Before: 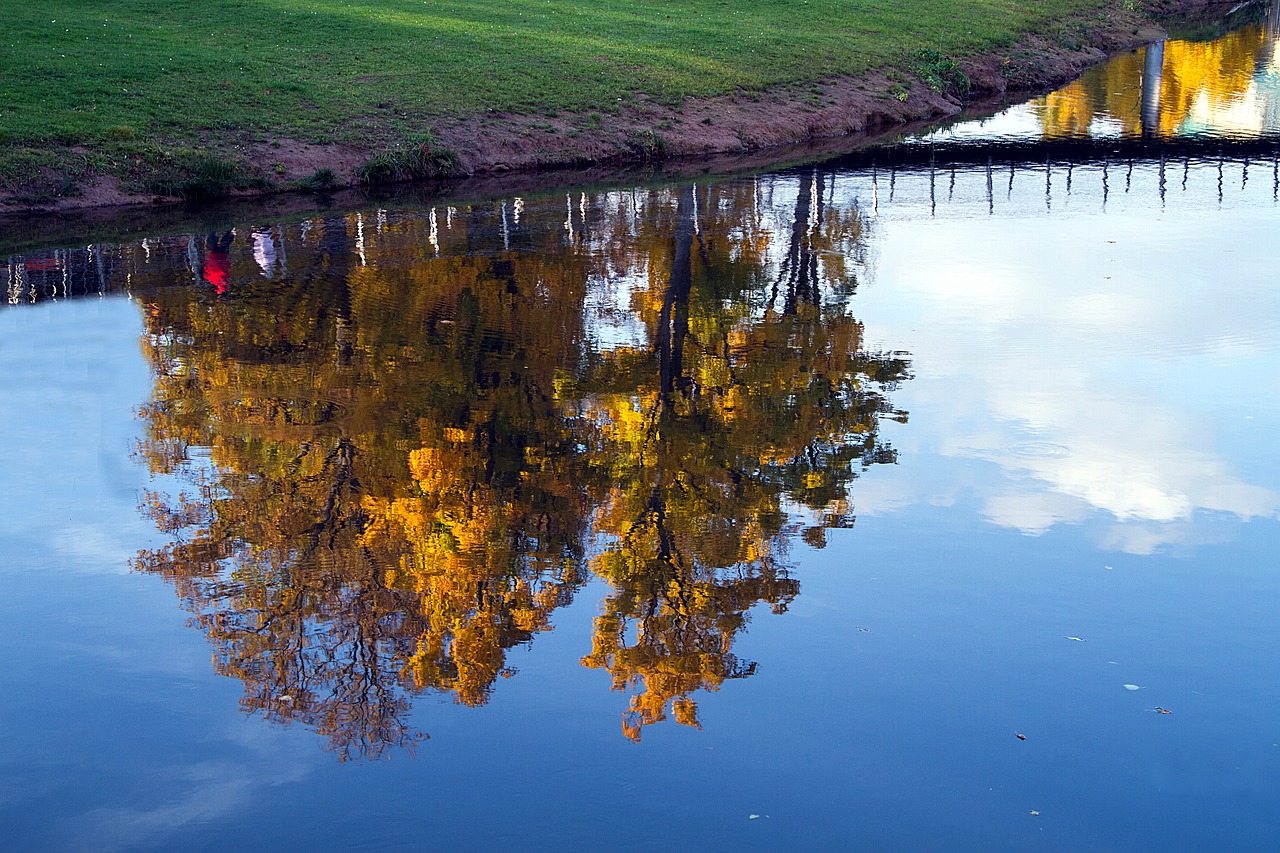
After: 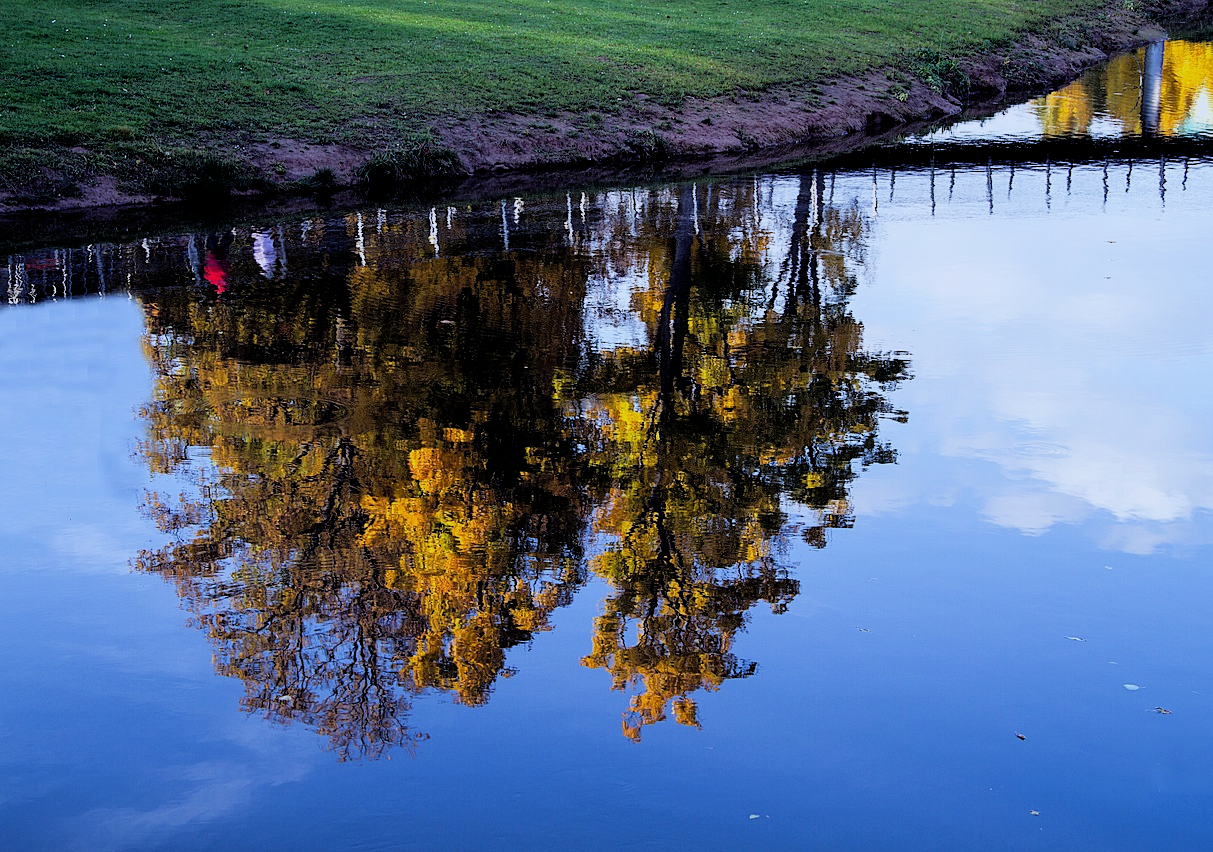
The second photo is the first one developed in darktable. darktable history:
crop and rotate: right 5.167%
white balance: red 0.948, green 1.02, blue 1.176
filmic rgb: black relative exposure -3.86 EV, white relative exposure 3.48 EV, hardness 2.63, contrast 1.103
